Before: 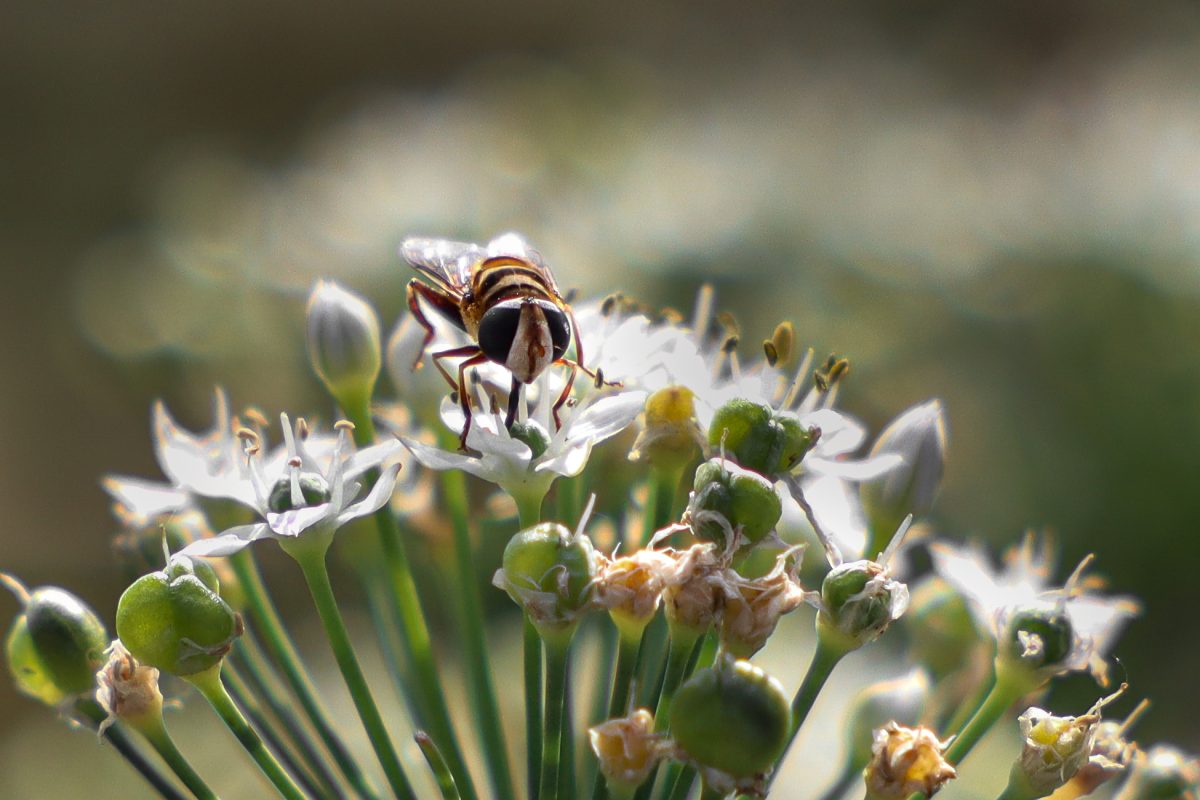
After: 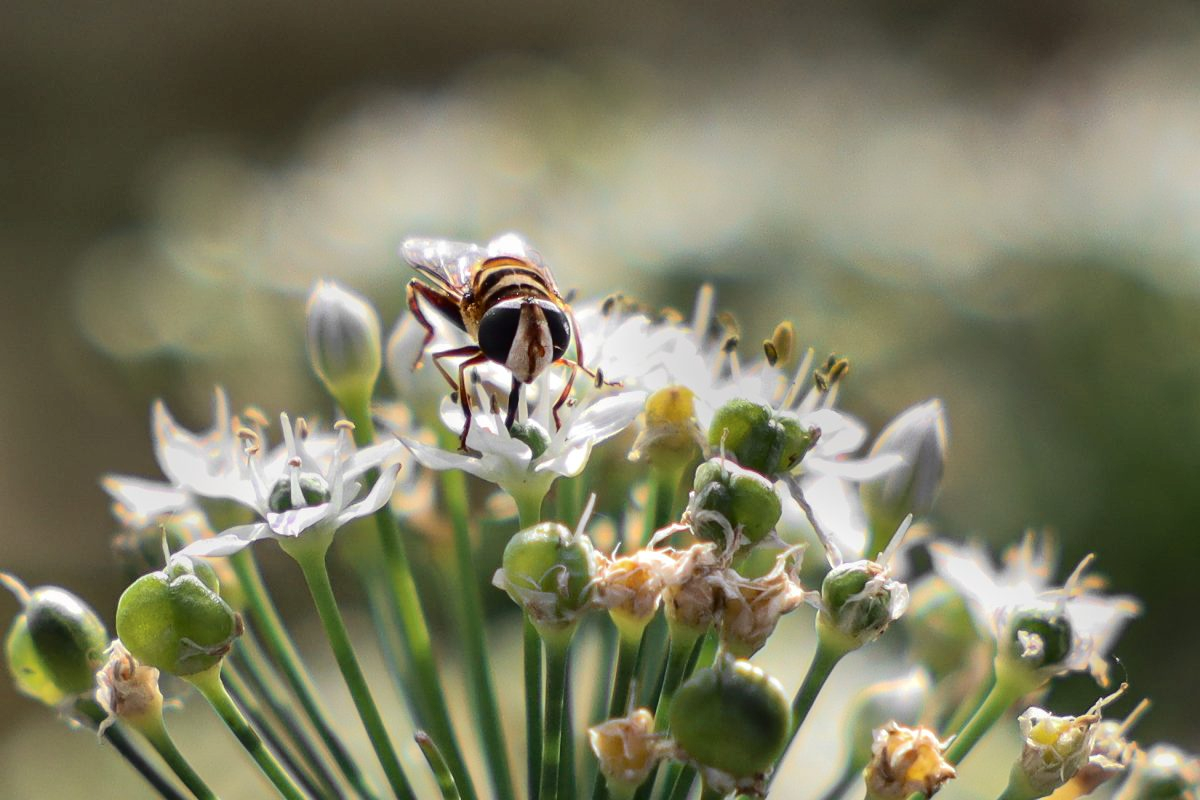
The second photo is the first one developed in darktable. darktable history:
tone curve: curves: ch0 [(0, 0) (0.003, 0.009) (0.011, 0.013) (0.025, 0.022) (0.044, 0.039) (0.069, 0.055) (0.1, 0.077) (0.136, 0.113) (0.177, 0.158) (0.224, 0.213) (0.277, 0.289) (0.335, 0.367) (0.399, 0.451) (0.468, 0.532) (0.543, 0.615) (0.623, 0.696) (0.709, 0.755) (0.801, 0.818) (0.898, 0.893) (1, 1)], color space Lab, independent channels, preserve colors none
